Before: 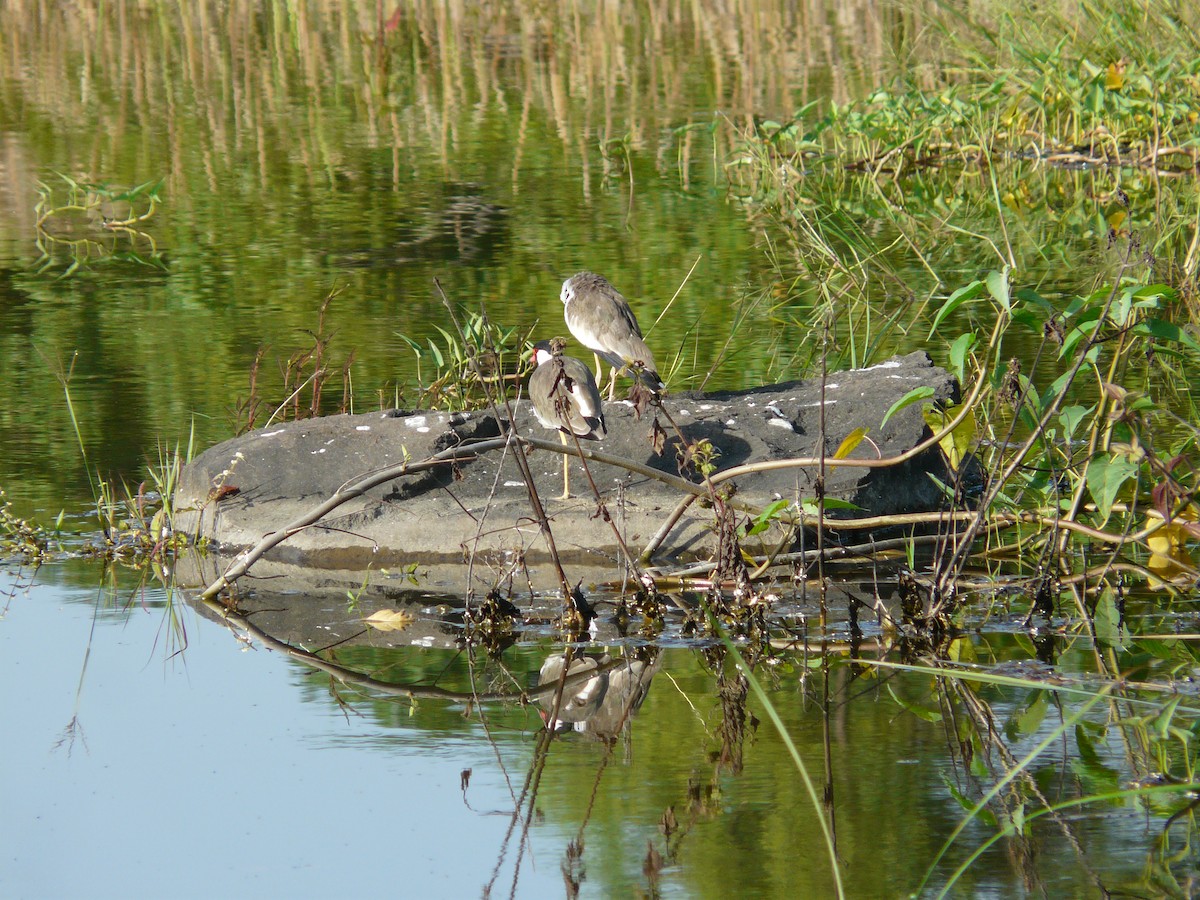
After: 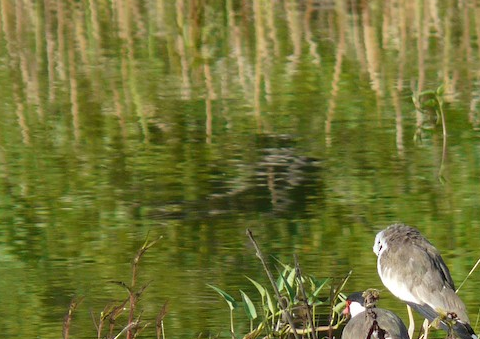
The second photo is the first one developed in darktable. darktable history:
crop: left 15.588%, top 5.433%, right 44.353%, bottom 56.831%
